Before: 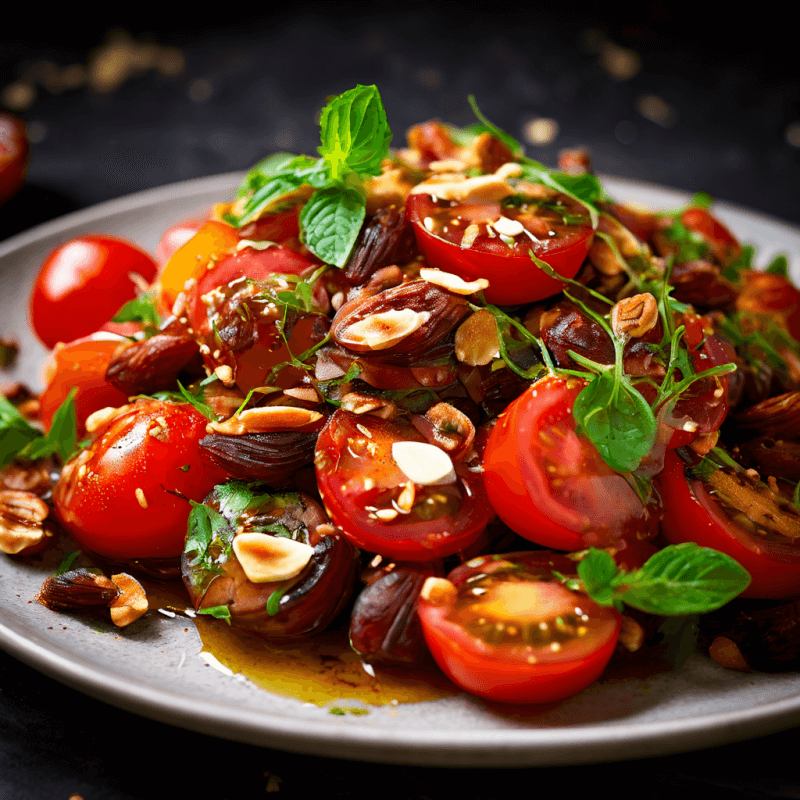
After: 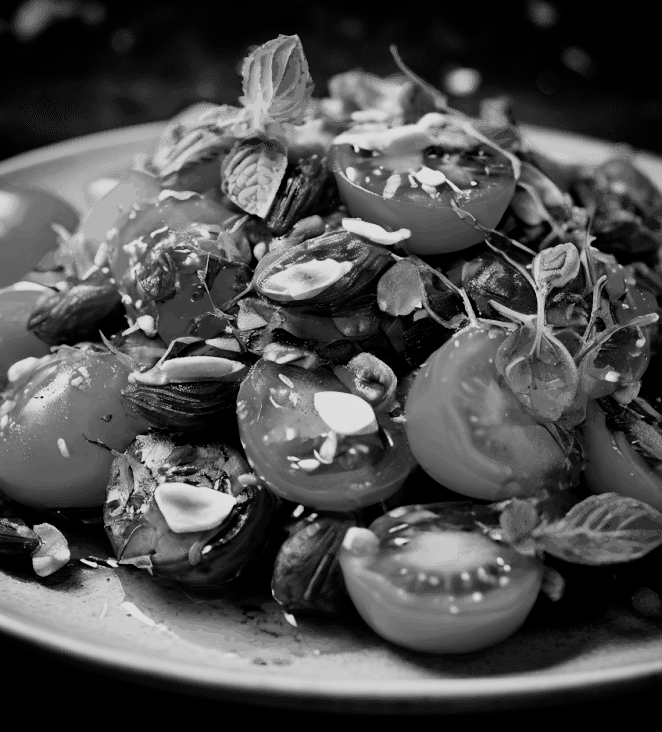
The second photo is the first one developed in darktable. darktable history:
crop: left 9.807%, top 6.265%, right 7.323%, bottom 2.153%
filmic rgb: black relative exposure -5.08 EV, white relative exposure 3.51 EV, hardness 3.19, contrast 1.183, highlights saturation mix -49.2%, add noise in highlights 0, color science v3 (2019), use custom middle-gray values true, contrast in highlights soft
